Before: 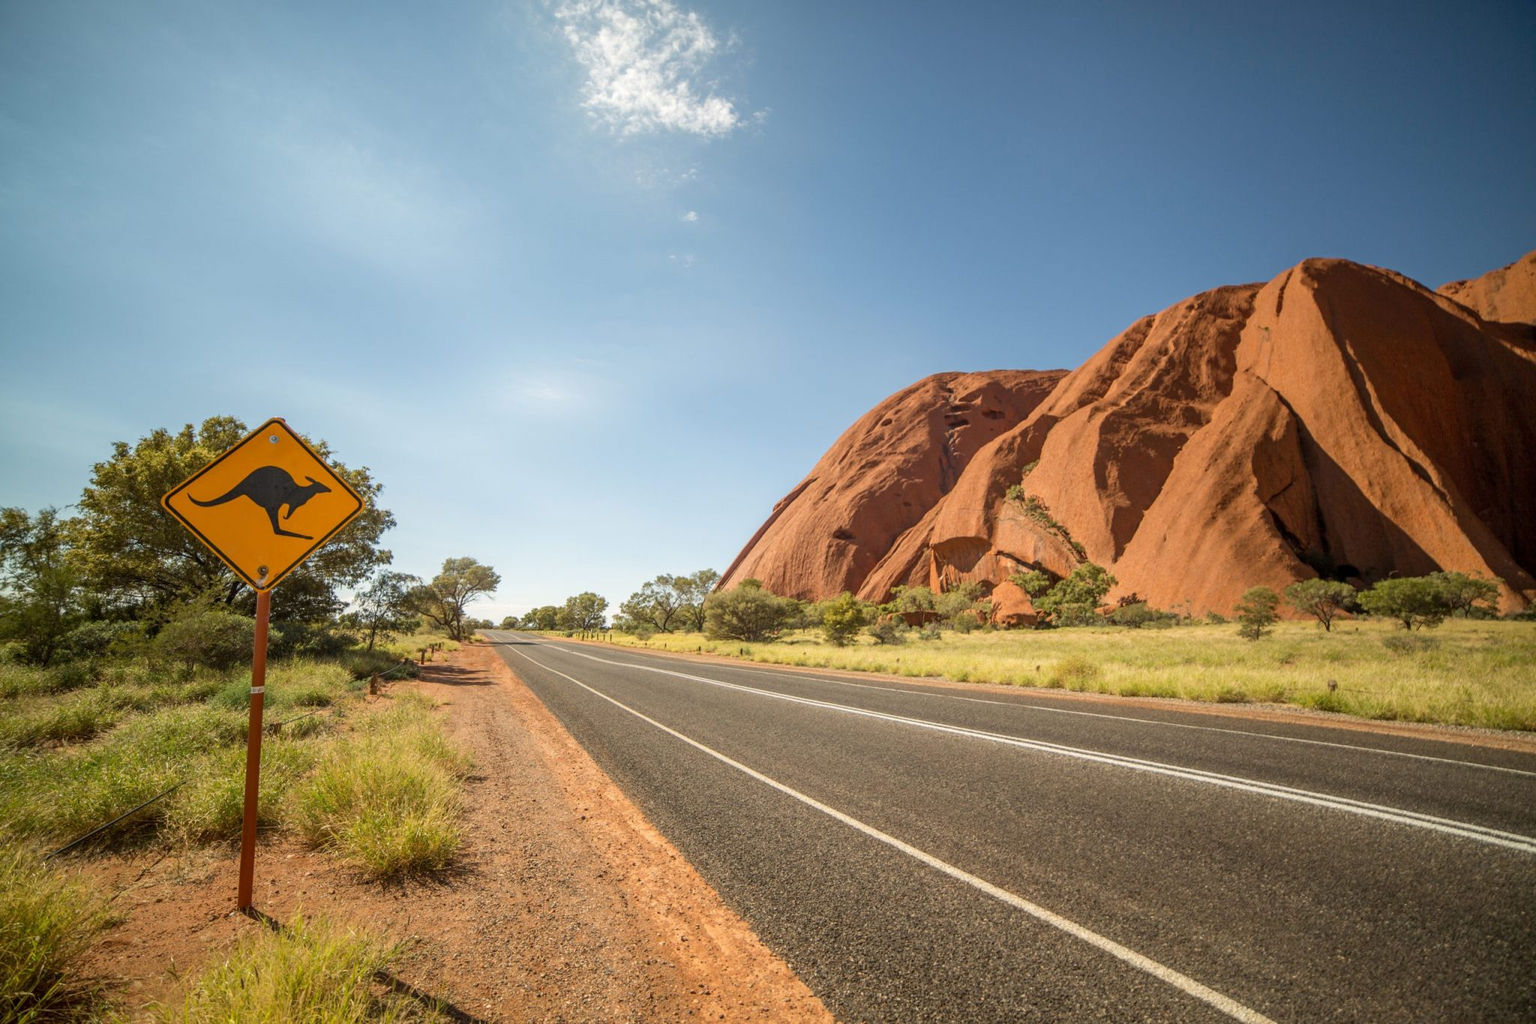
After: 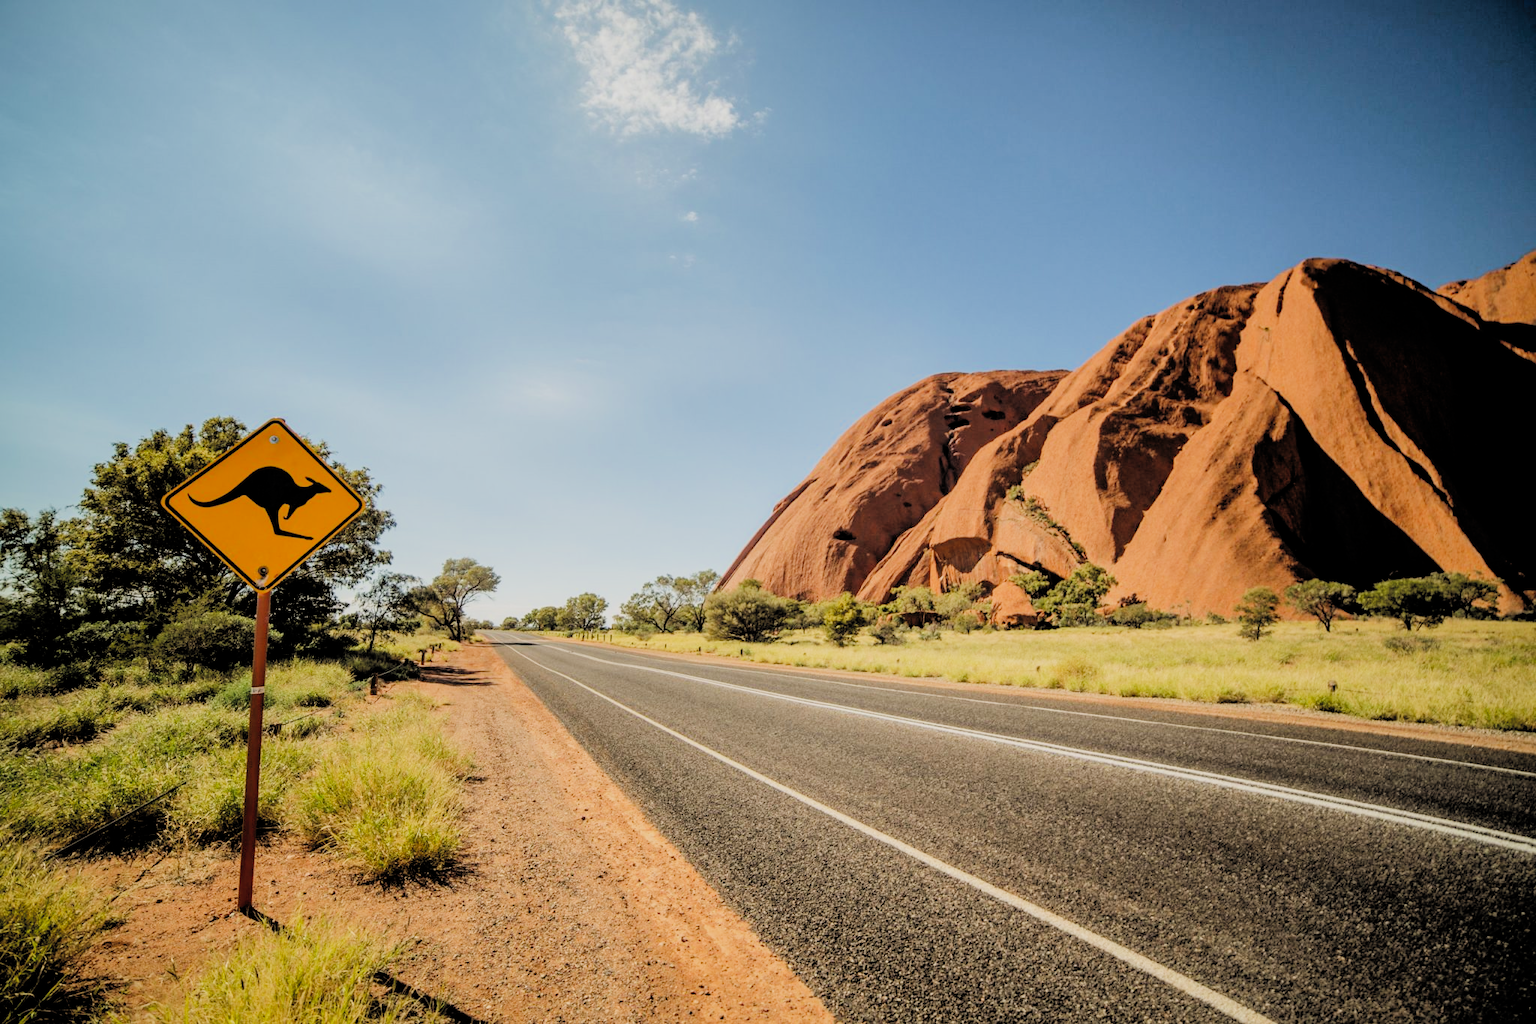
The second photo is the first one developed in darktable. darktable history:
shadows and highlights: on, module defaults
filmic rgb: black relative exposure -3.17 EV, white relative exposure 7.07 EV, threshold 2.94 EV, hardness 1.48, contrast 1.344, add noise in highlights 0.001, color science v3 (2019), use custom middle-gray values true, contrast in highlights soft, enable highlight reconstruction true
tone curve: curves: ch0 [(0, 0) (0.004, 0.001) (0.133, 0.112) (0.325, 0.362) (0.832, 0.893) (1, 1)], preserve colors none
